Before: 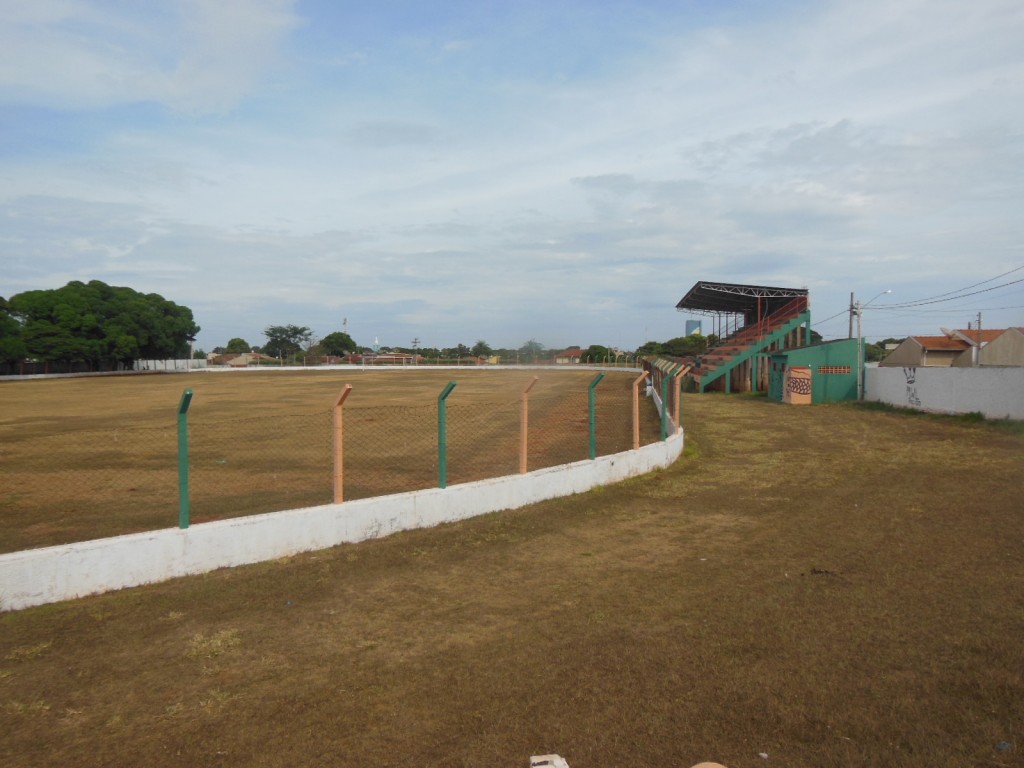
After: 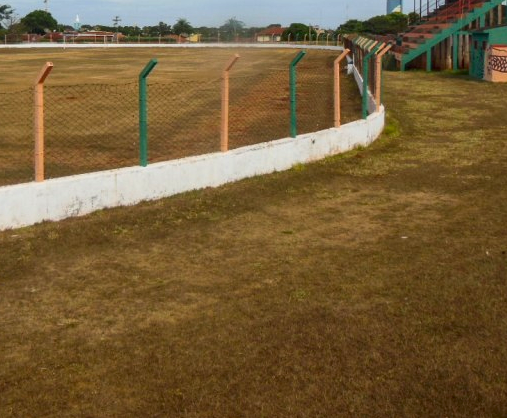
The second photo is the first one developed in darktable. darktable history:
crop: left 29.274%, top 41.993%, right 21.163%, bottom 3.51%
local contrast: on, module defaults
contrast brightness saturation: contrast 0.171, saturation 0.301
